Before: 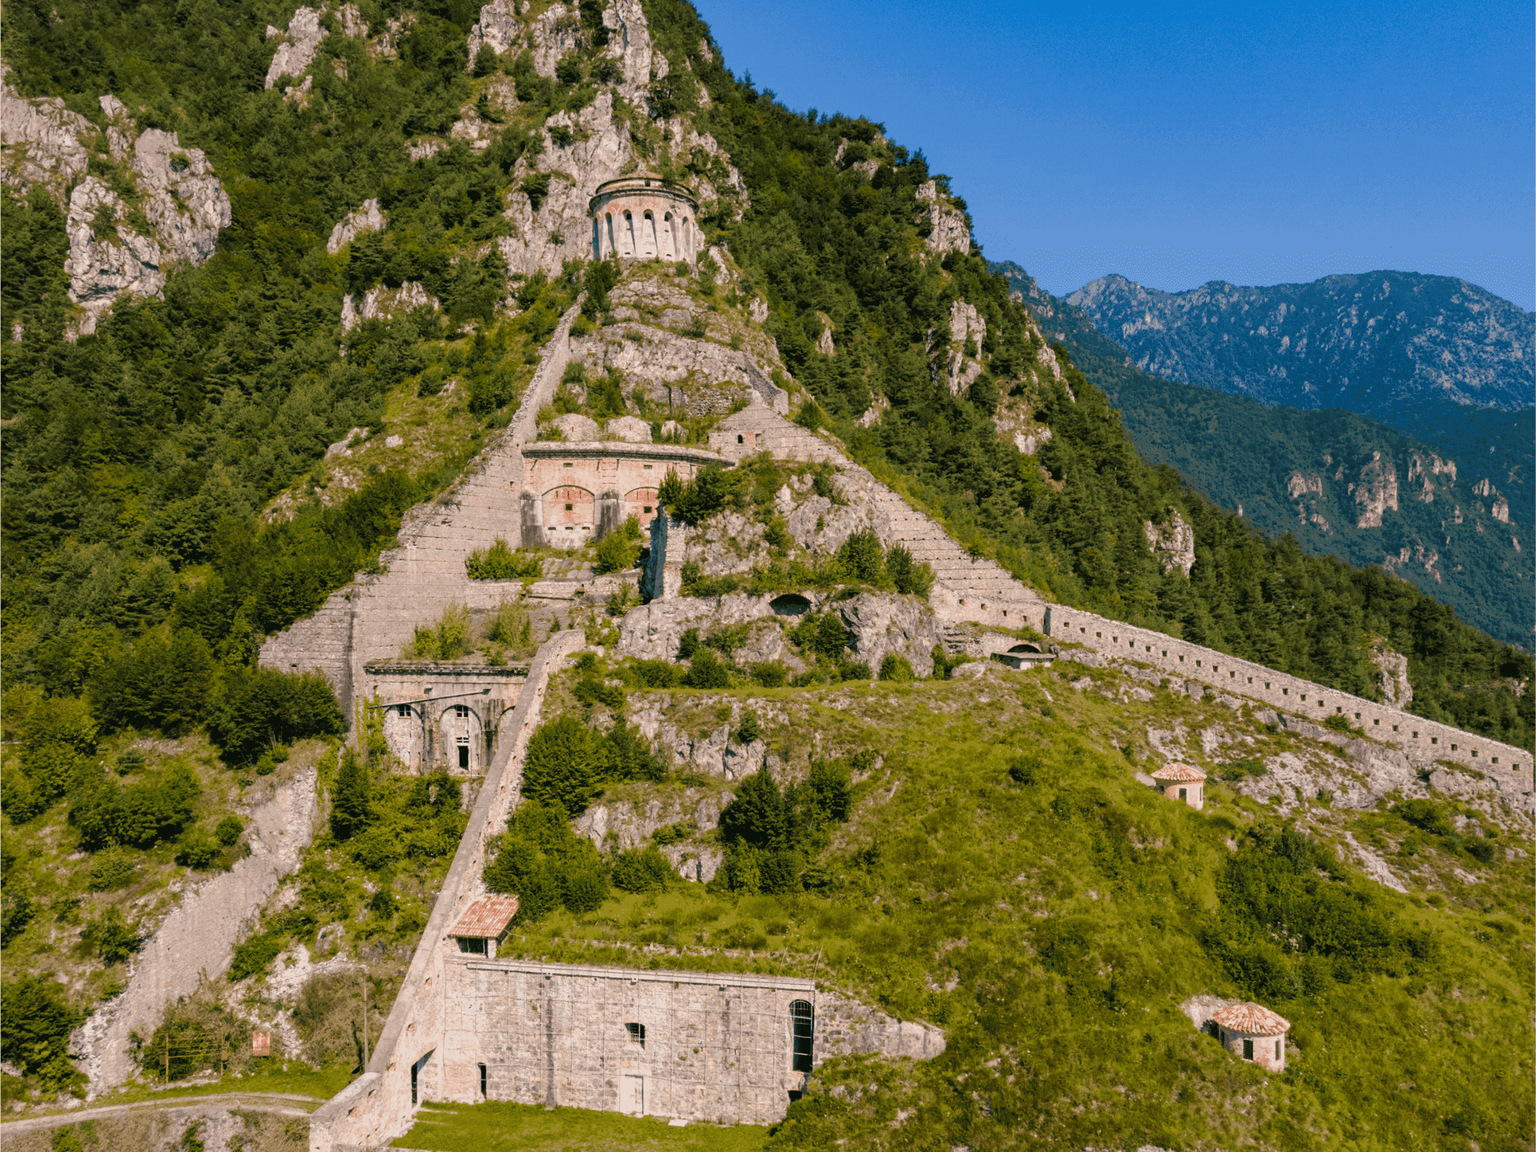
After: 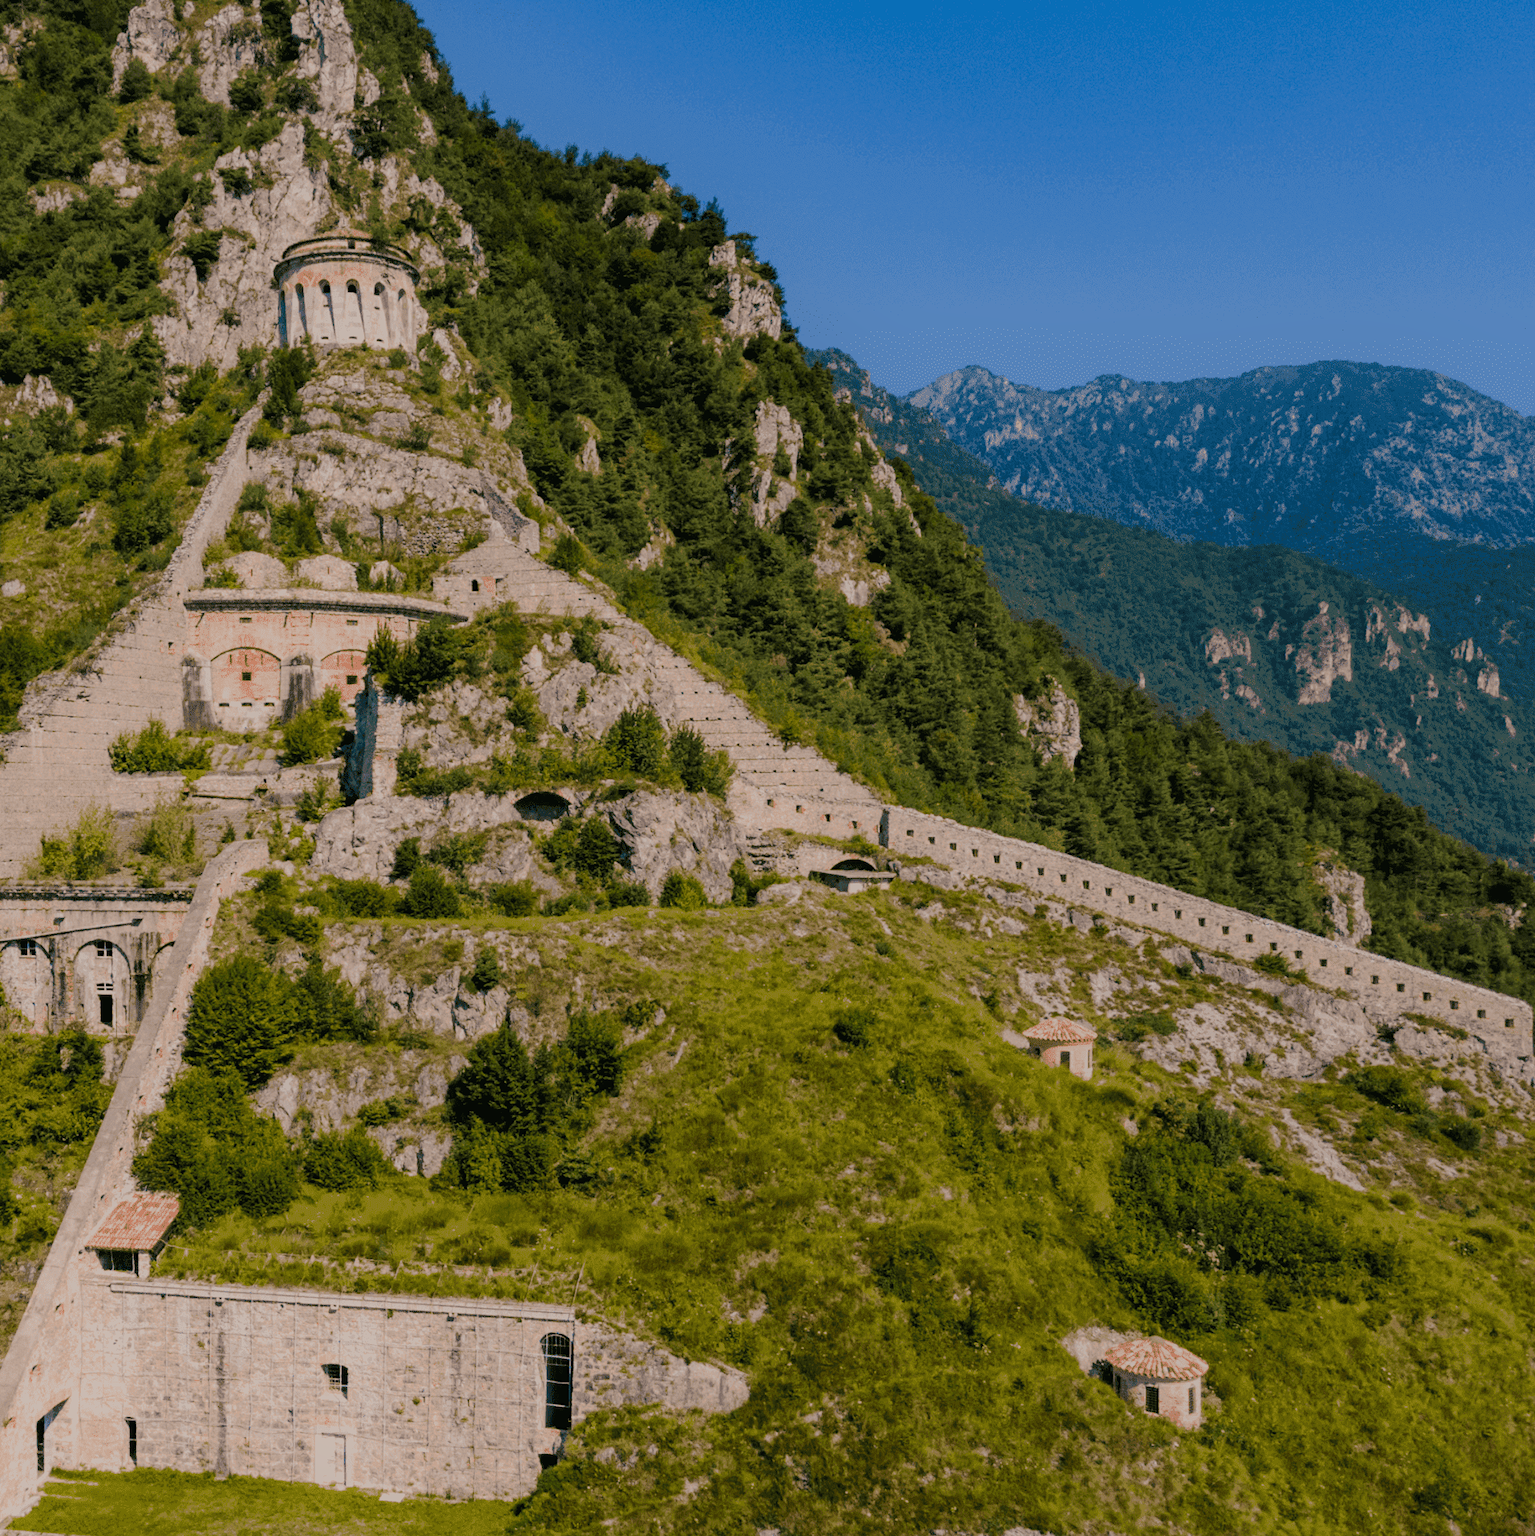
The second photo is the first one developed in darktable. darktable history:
crop and rotate: left 25.021%
filmic rgb: black relative exposure -9.28 EV, white relative exposure 6.75 EV, hardness 3.07, contrast 1.051, preserve chrominance max RGB, color science v6 (2022), contrast in shadows safe, contrast in highlights safe
tone equalizer: -8 EV -0.001 EV, -7 EV 0.001 EV, -6 EV -0.004 EV, -5 EV -0.002 EV, -4 EV -0.065 EV, -3 EV -0.202 EV, -2 EV -0.257 EV, -1 EV 0.09 EV, +0 EV 0.303 EV, mask exposure compensation -0.49 EV
